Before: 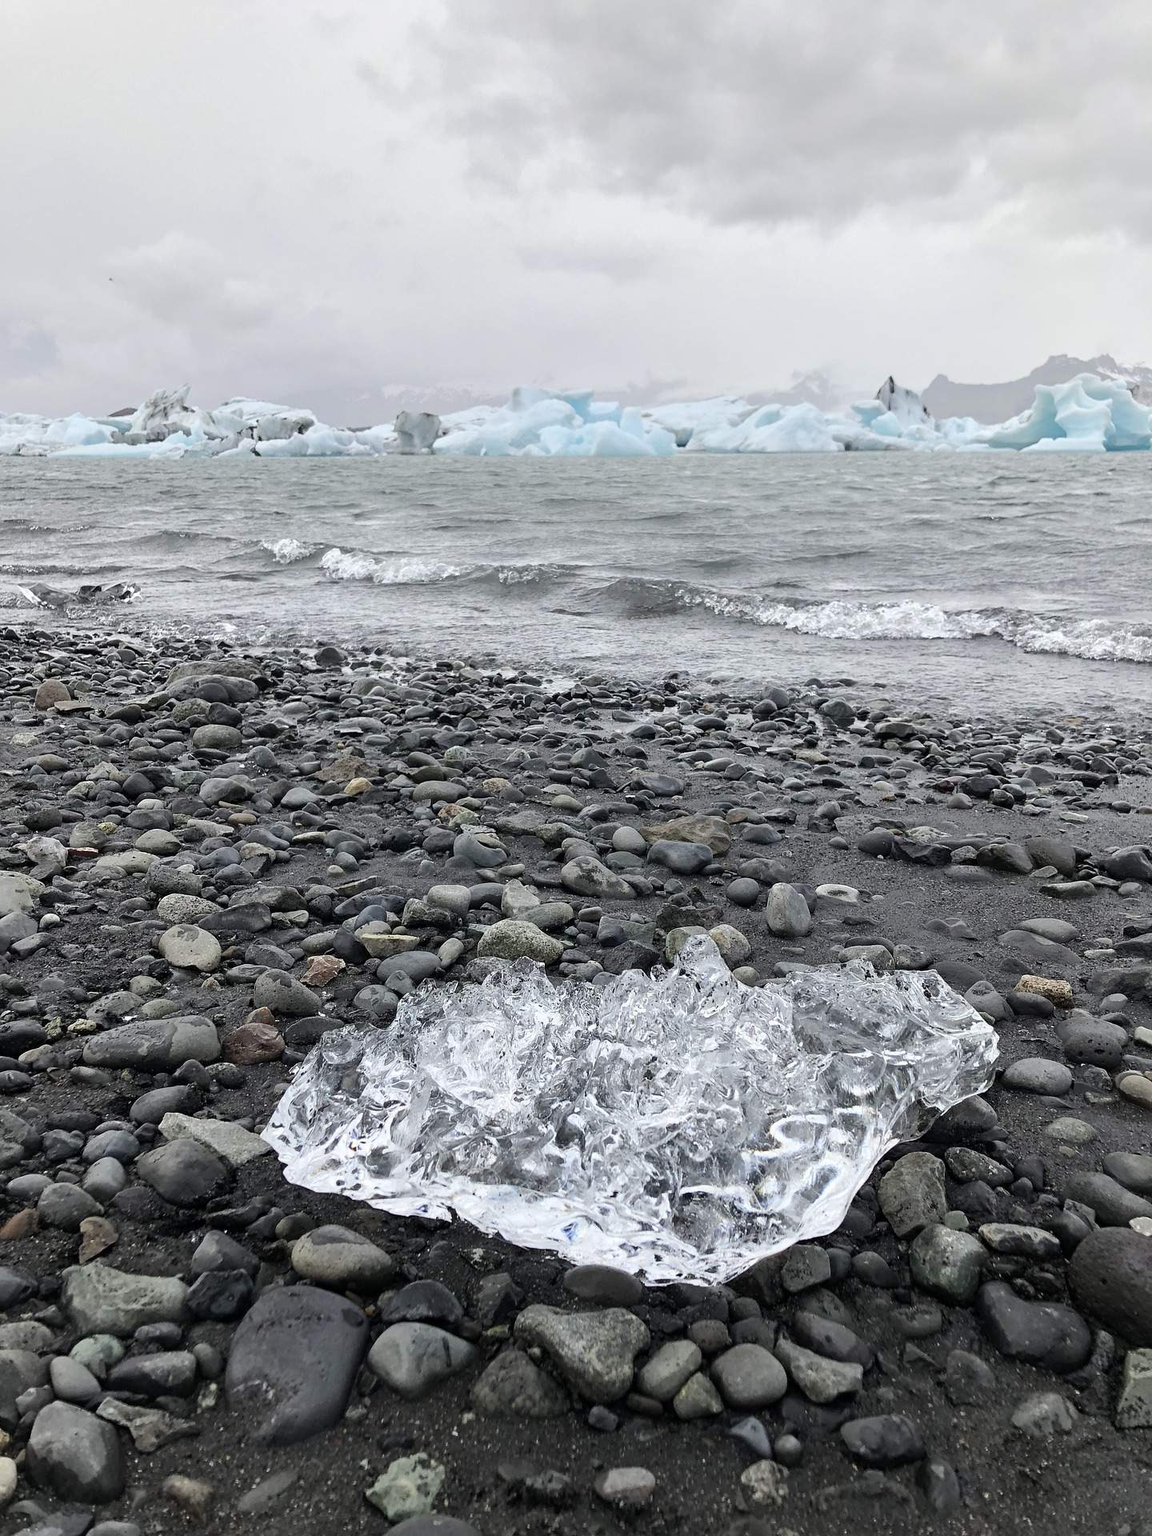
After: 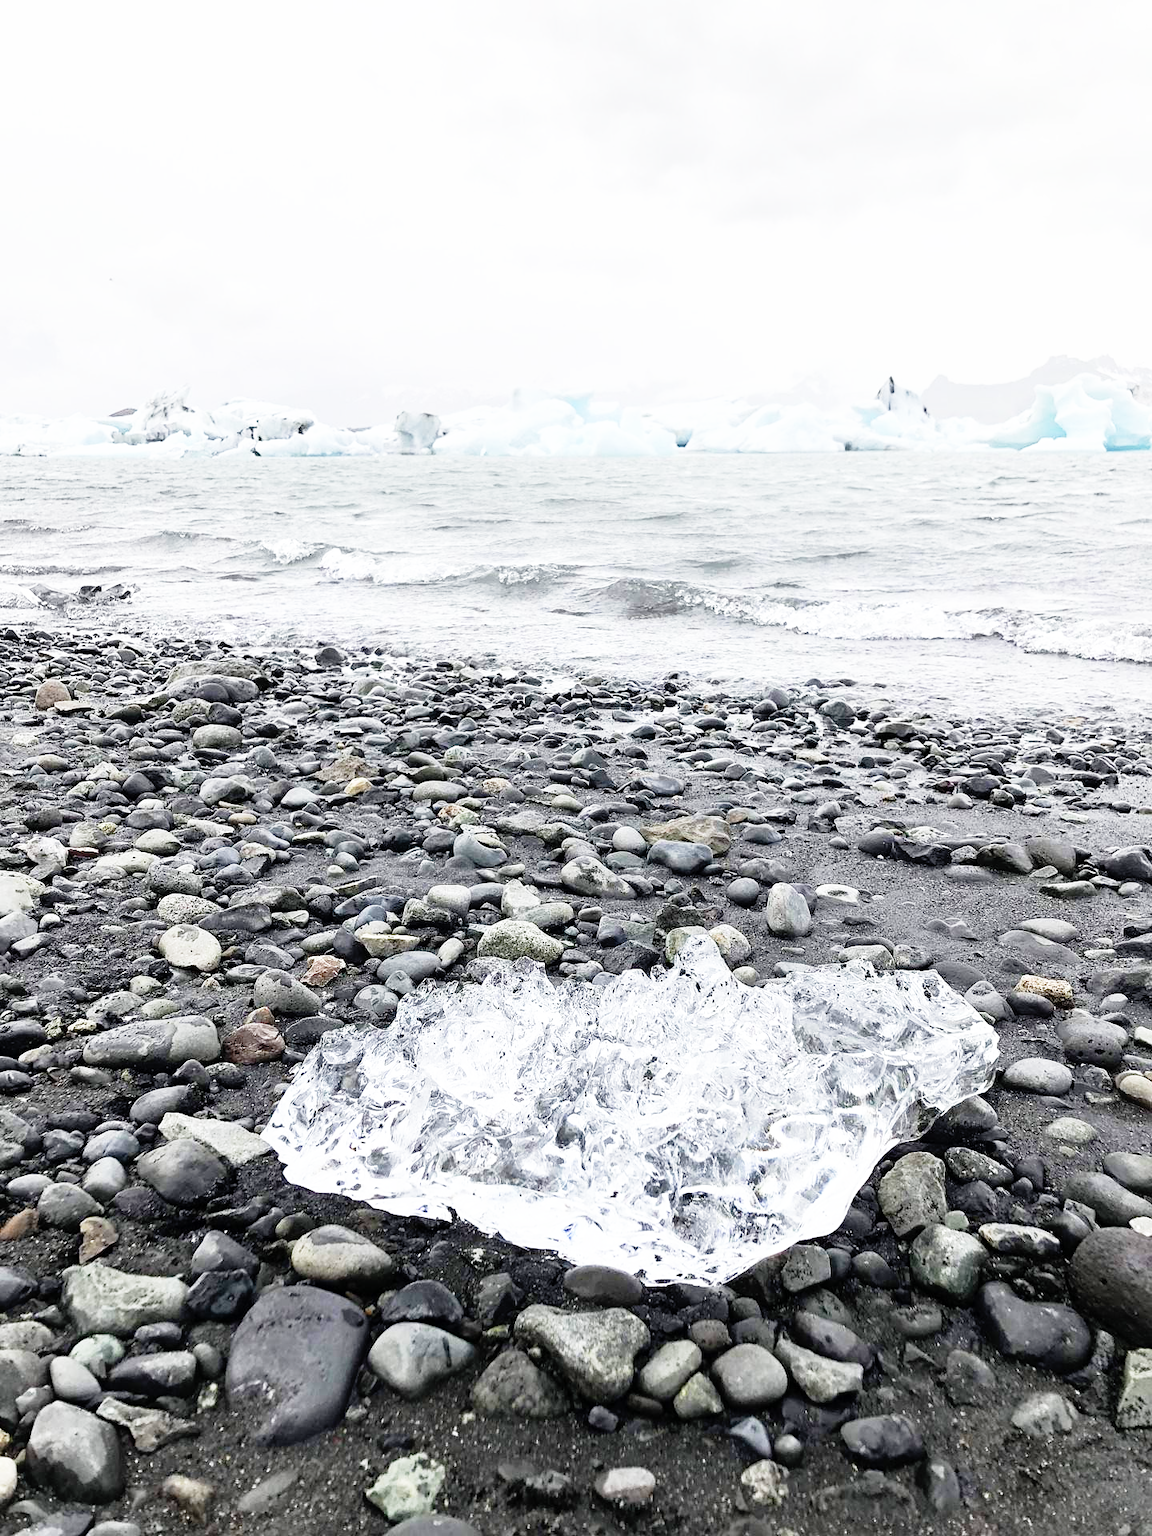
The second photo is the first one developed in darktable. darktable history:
base curve: curves: ch0 [(0, 0) (0.012, 0.01) (0.073, 0.168) (0.31, 0.711) (0.645, 0.957) (1, 1)], preserve colors none
exposure: exposure 0.128 EV, compensate highlight preservation false
